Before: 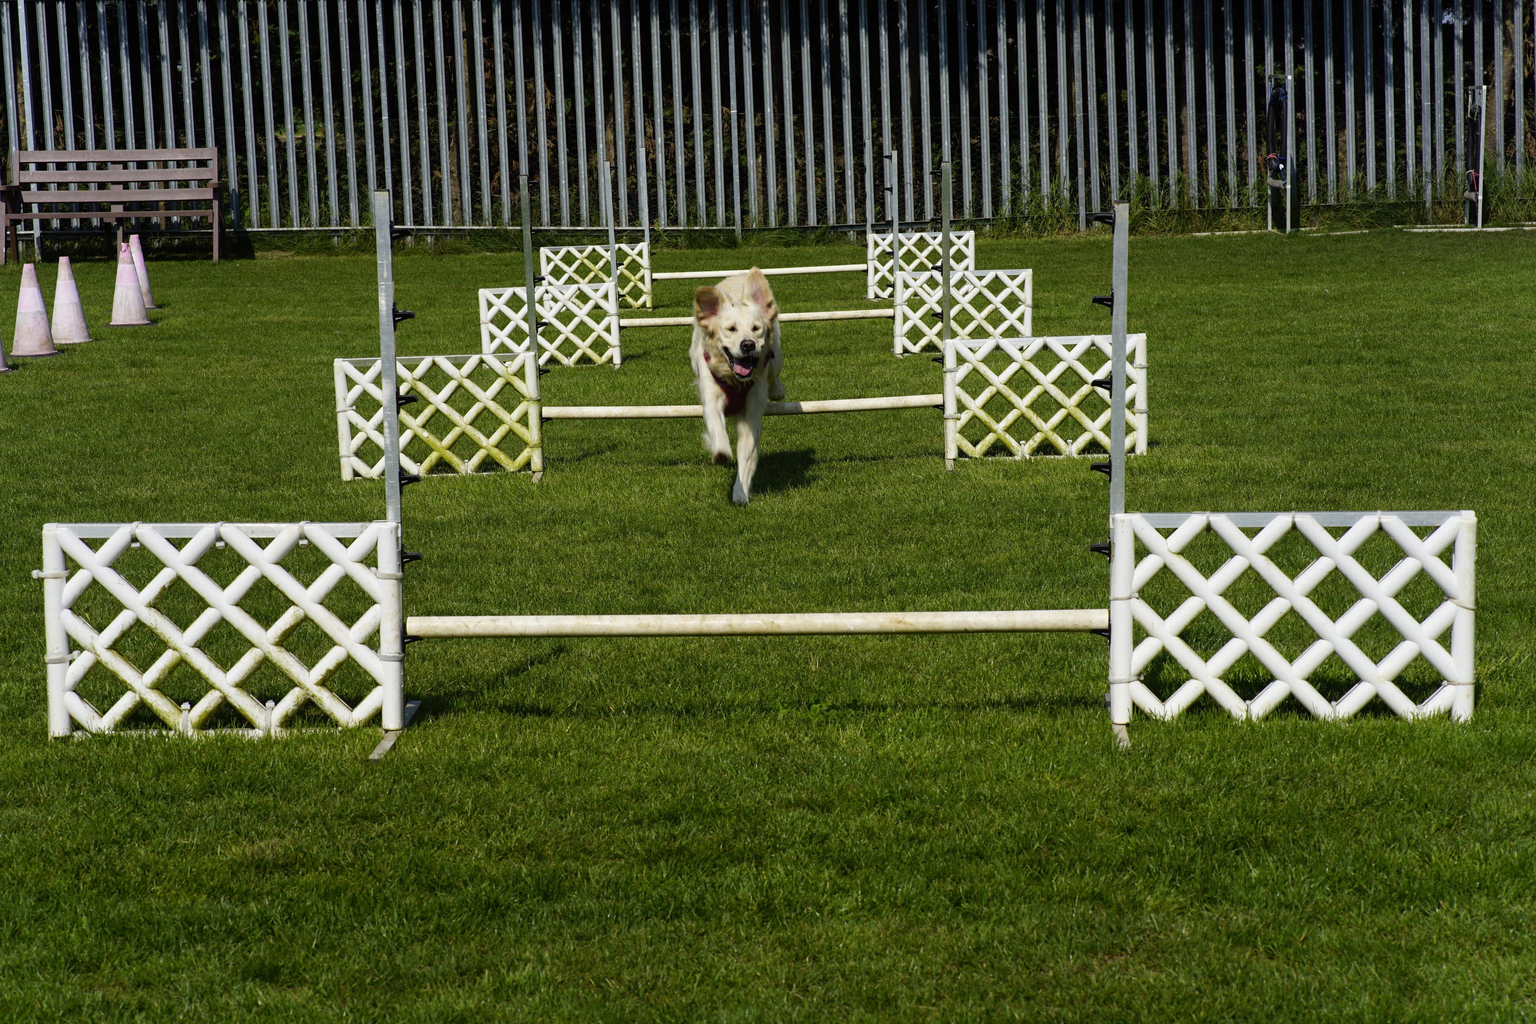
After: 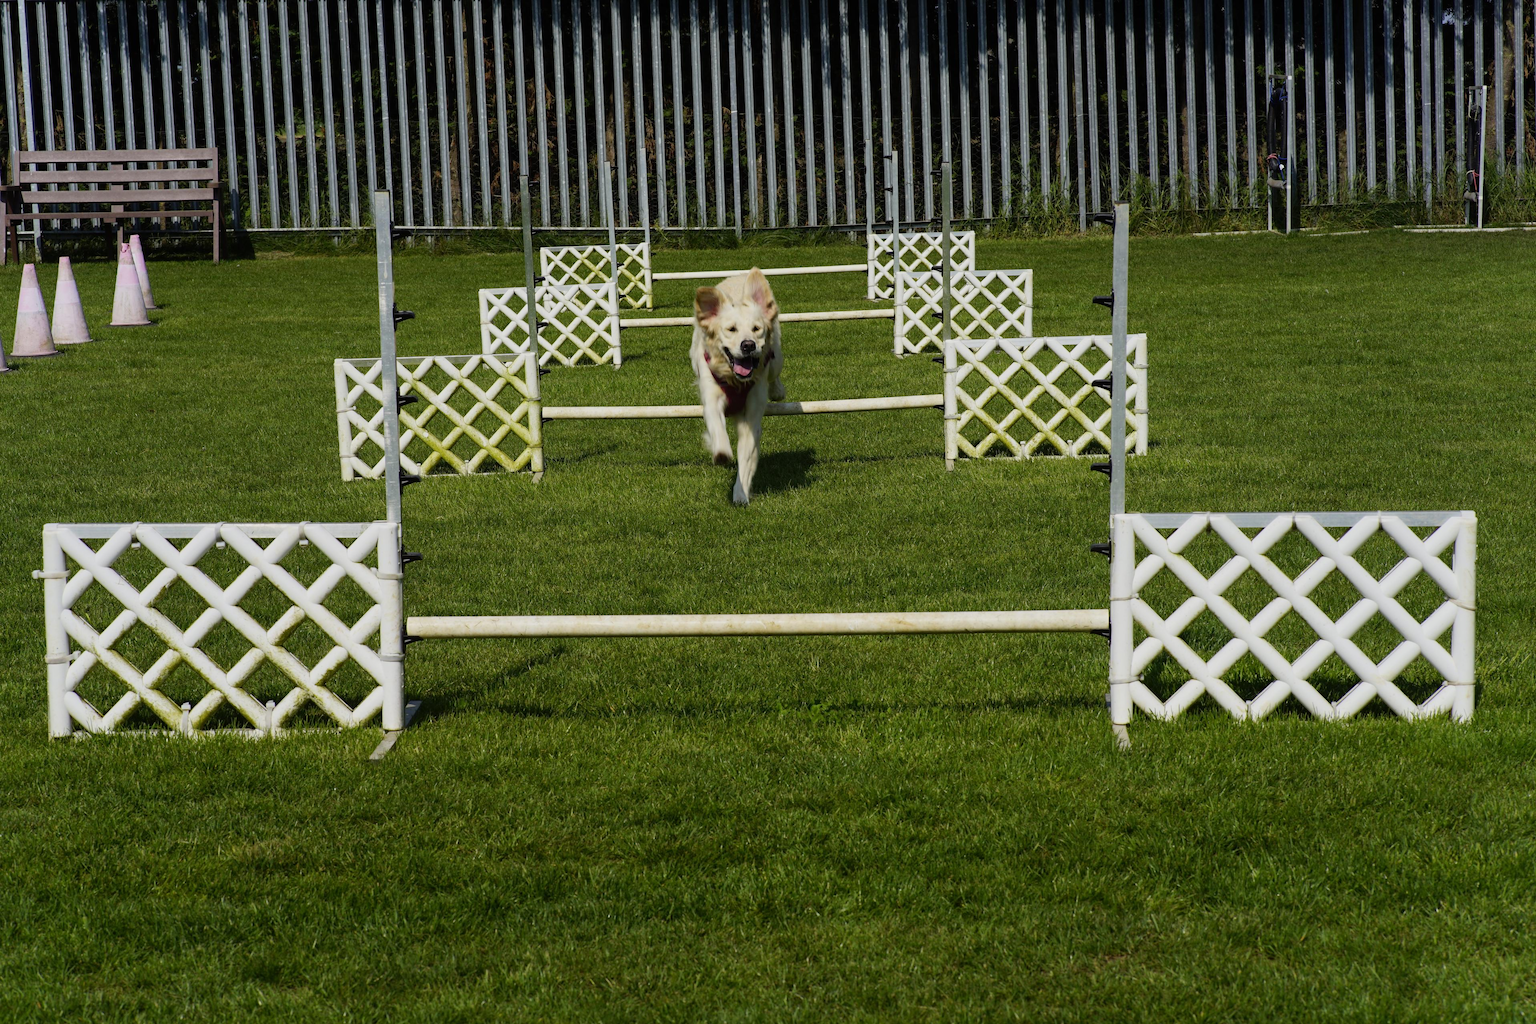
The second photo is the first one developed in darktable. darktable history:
tone equalizer: -8 EV -0.002 EV, -7 EV 0.004 EV, -6 EV -0.017 EV, -5 EV 0.01 EV, -4 EV -0.012 EV, -3 EV 0.029 EV, -2 EV -0.07 EV, -1 EV -0.278 EV, +0 EV -0.612 EV, edges refinement/feathering 500, mask exposure compensation -1.57 EV, preserve details no
